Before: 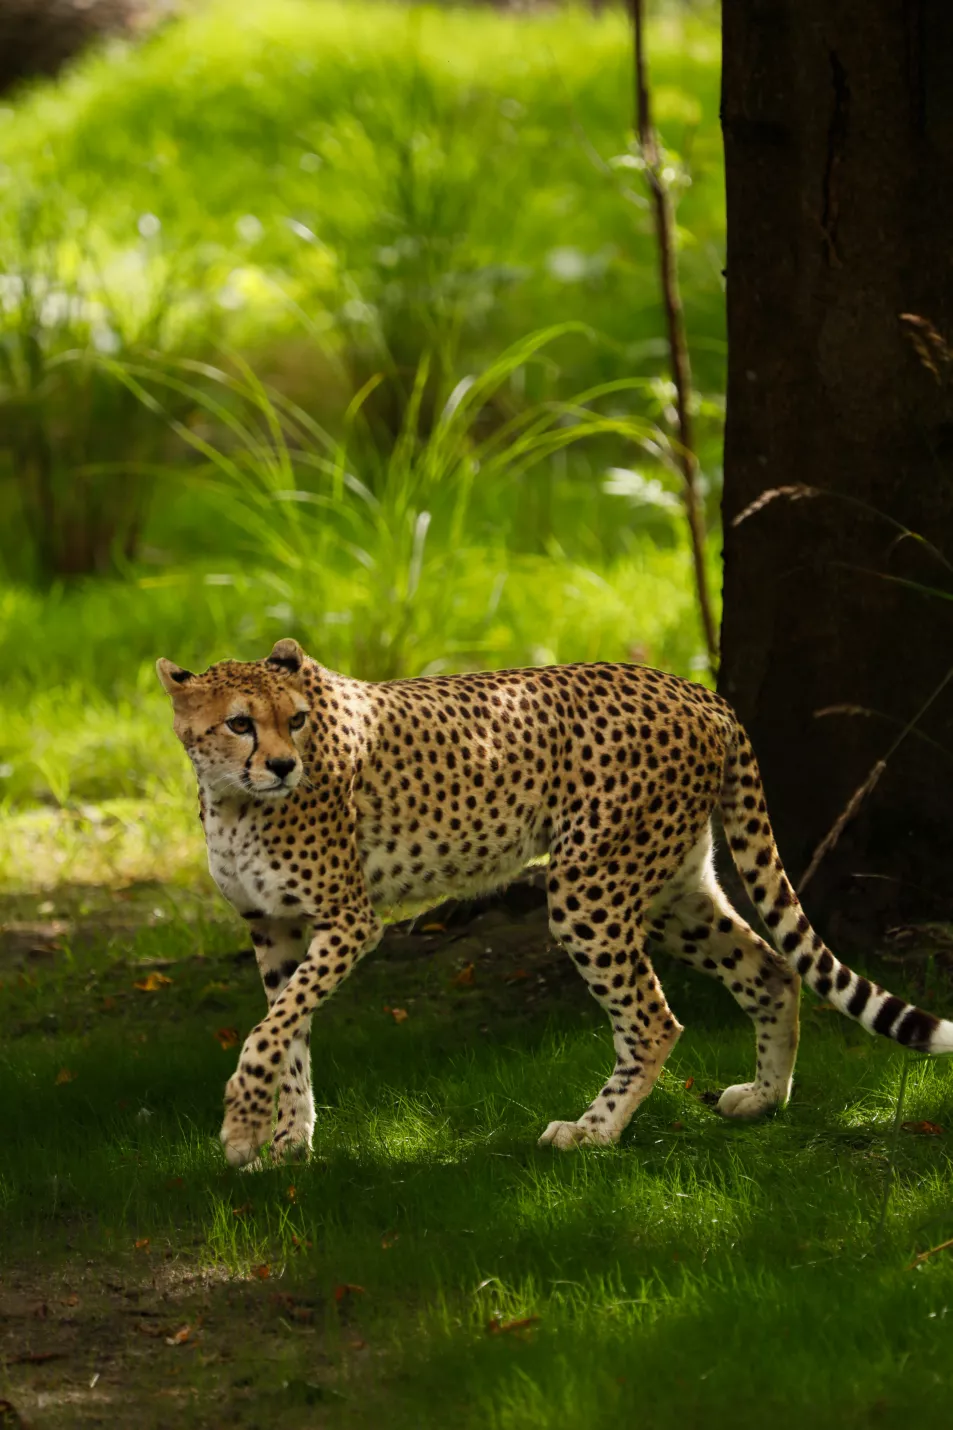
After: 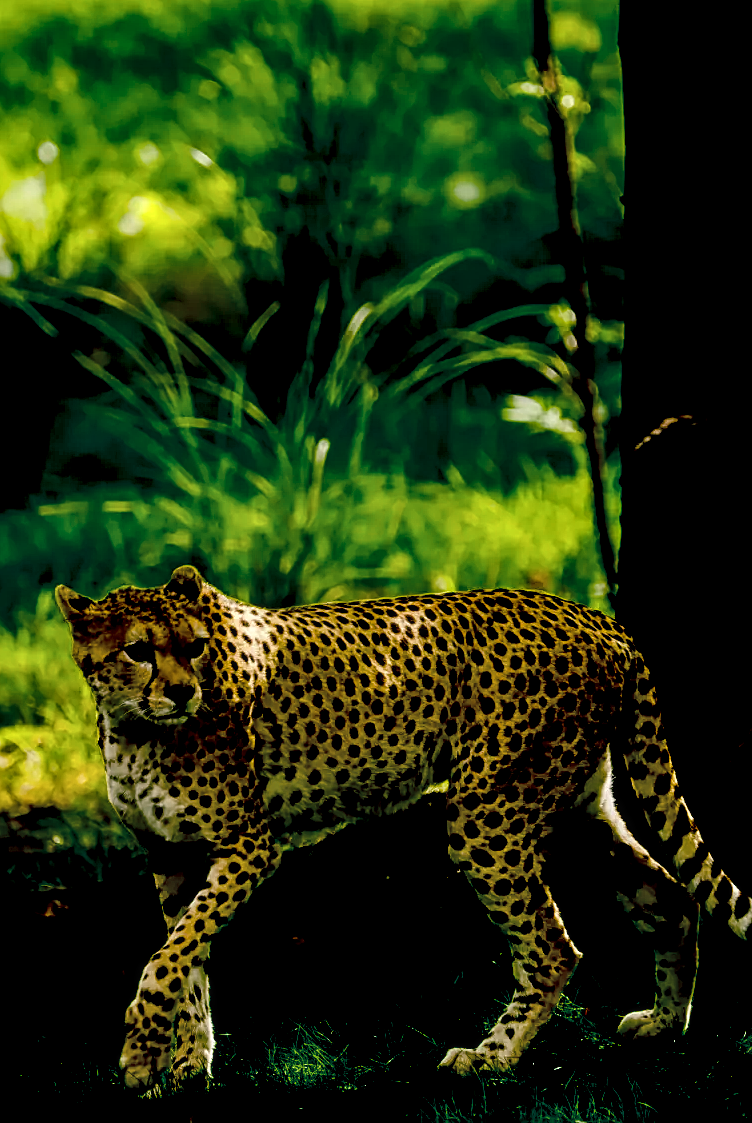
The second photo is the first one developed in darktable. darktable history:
color zones: curves: ch0 [(0, 0.5) (0.125, 0.4) (0.25, 0.5) (0.375, 0.4) (0.5, 0.4) (0.625, 0.6) (0.75, 0.6) (0.875, 0.5)]; ch1 [(0, 0.35) (0.125, 0.45) (0.25, 0.35) (0.375, 0.35) (0.5, 0.35) (0.625, 0.35) (0.75, 0.45) (0.875, 0.35)]; ch2 [(0, 0.6) (0.125, 0.5) (0.25, 0.5) (0.375, 0.6) (0.5, 0.6) (0.625, 0.5) (0.75, 0.5) (0.875, 0.5)]
crop and rotate: left 10.764%, top 5.12%, right 10.314%, bottom 16.324%
color balance rgb: shadows lift › luminance -29.114%, shadows lift › chroma 10.042%, shadows lift › hue 227.32°, highlights gain › luminance 14.63%, linear chroma grading › global chroma 15.373%, perceptual saturation grading › global saturation 20.846%, perceptual saturation grading › highlights -19.926%, perceptual saturation grading › shadows 29.664%, global vibrance 15.903%, saturation formula JzAzBz (2021)
exposure: black level correction 0.098, exposure -0.095 EV, compensate highlight preservation false
local contrast: highlights 40%, shadows 59%, detail 136%, midtone range 0.518
sharpen: on, module defaults
levels: white 99.93%
